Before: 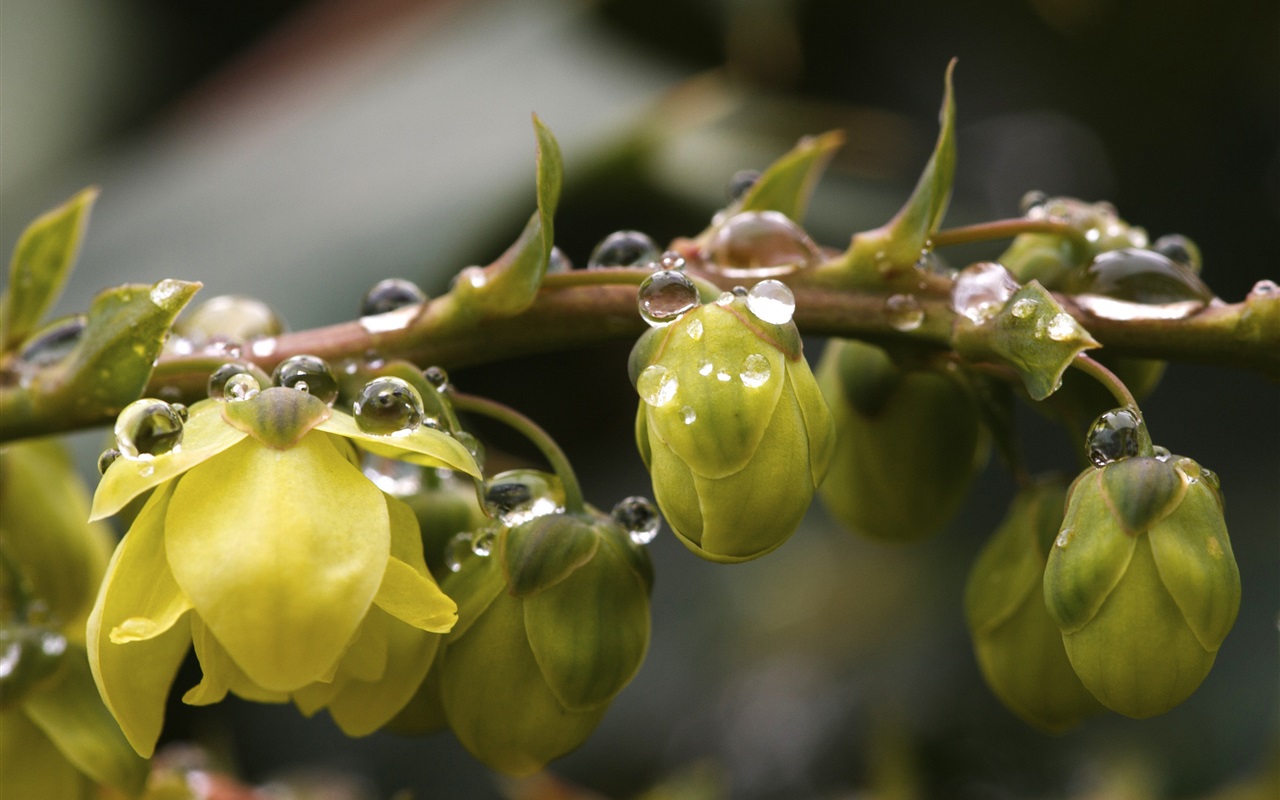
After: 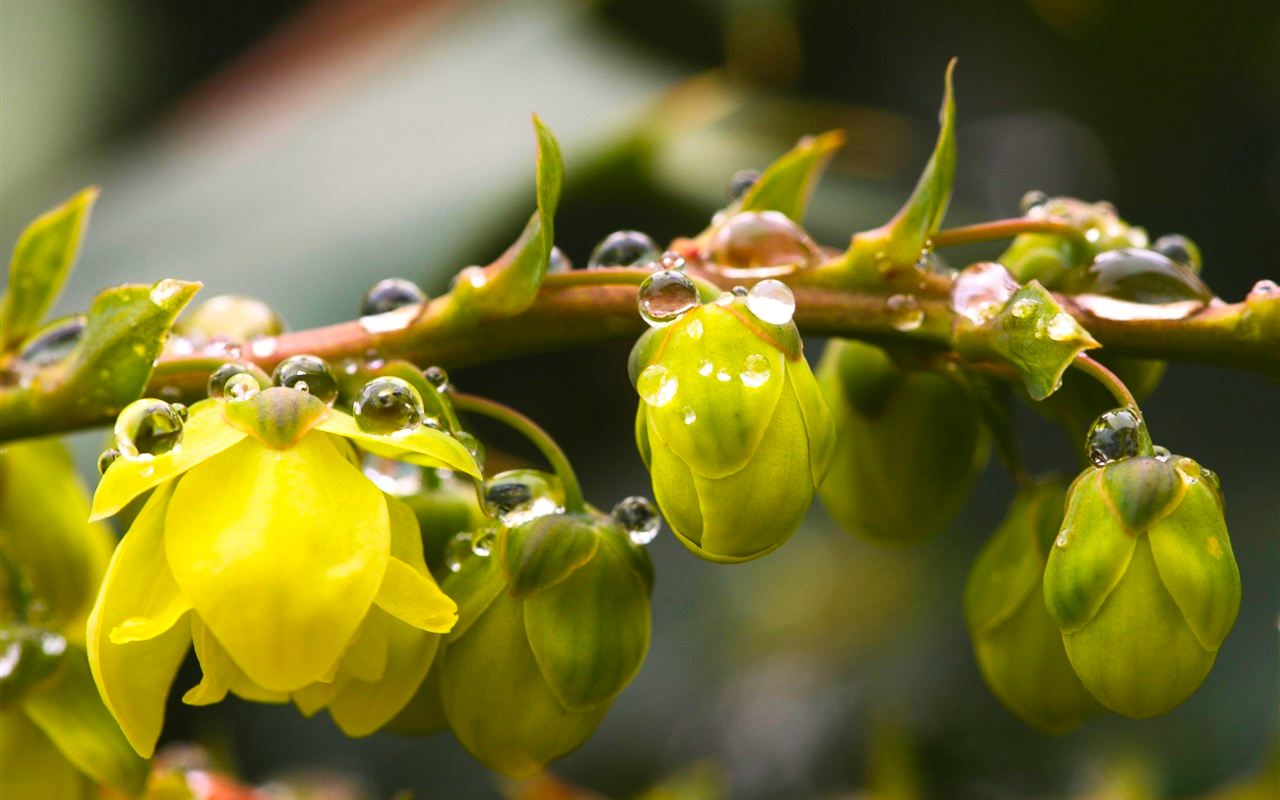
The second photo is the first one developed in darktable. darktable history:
contrast brightness saturation: contrast 0.202, brightness 0.199, saturation 0.79
